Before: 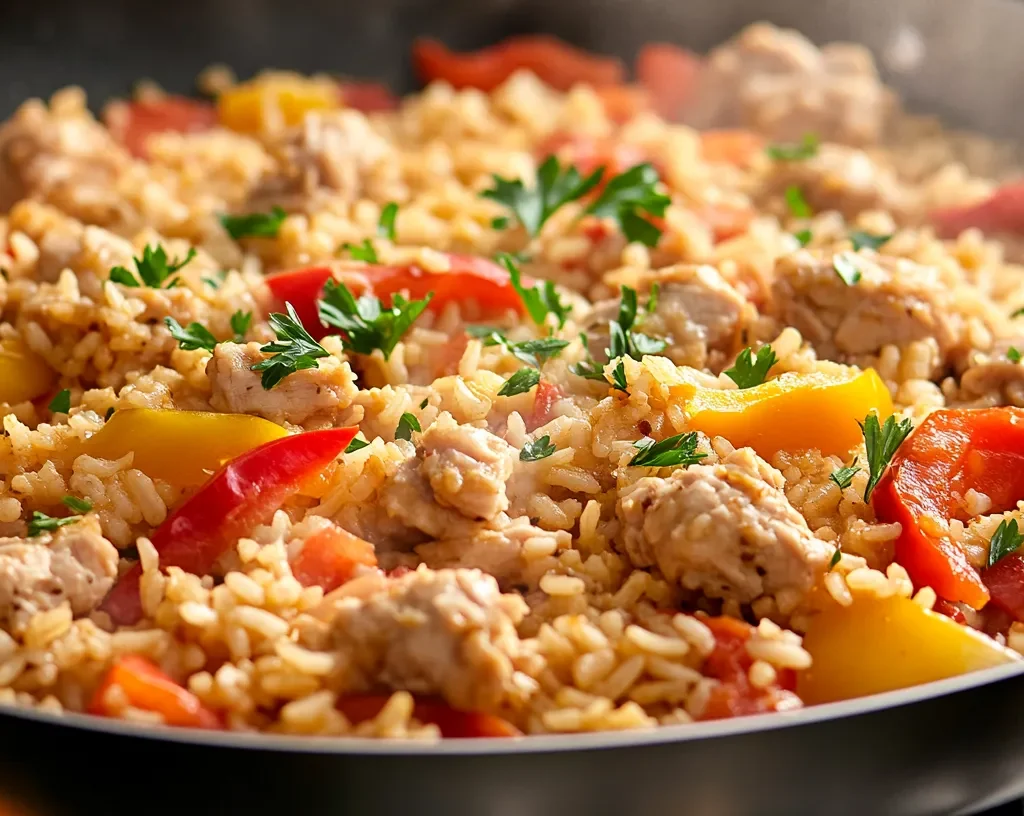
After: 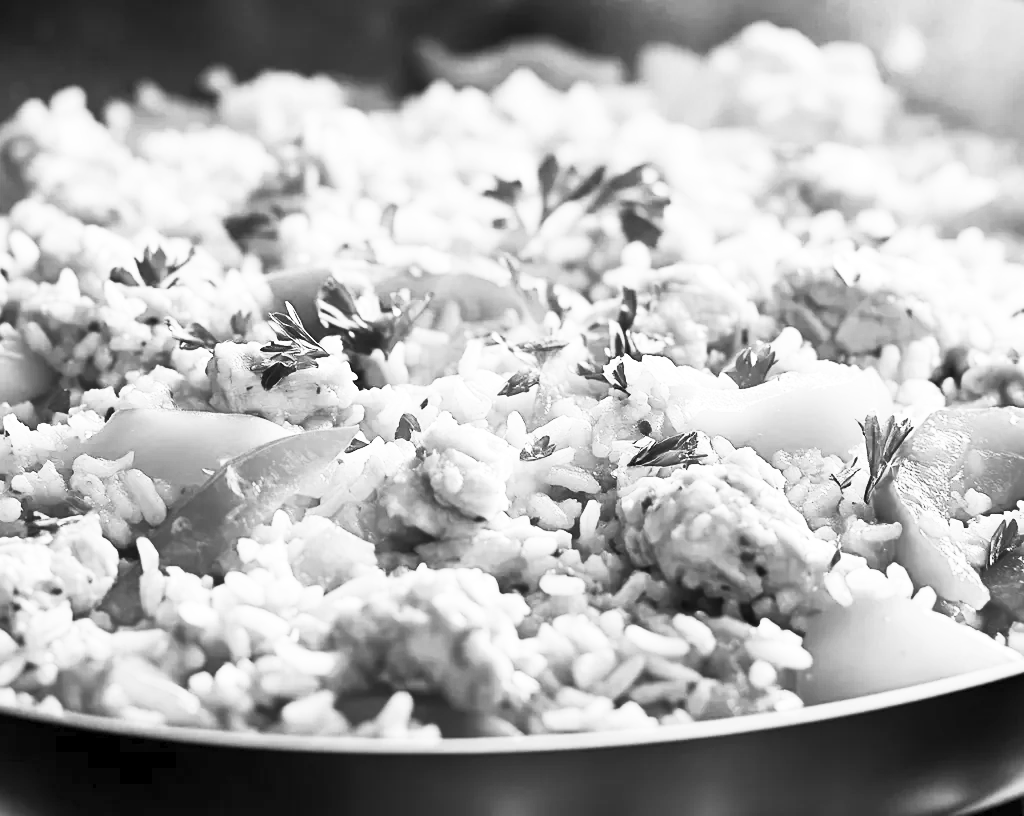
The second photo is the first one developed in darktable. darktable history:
contrast brightness saturation: contrast 0.53, brightness 0.47, saturation -1
white balance: red 1.123, blue 0.83
